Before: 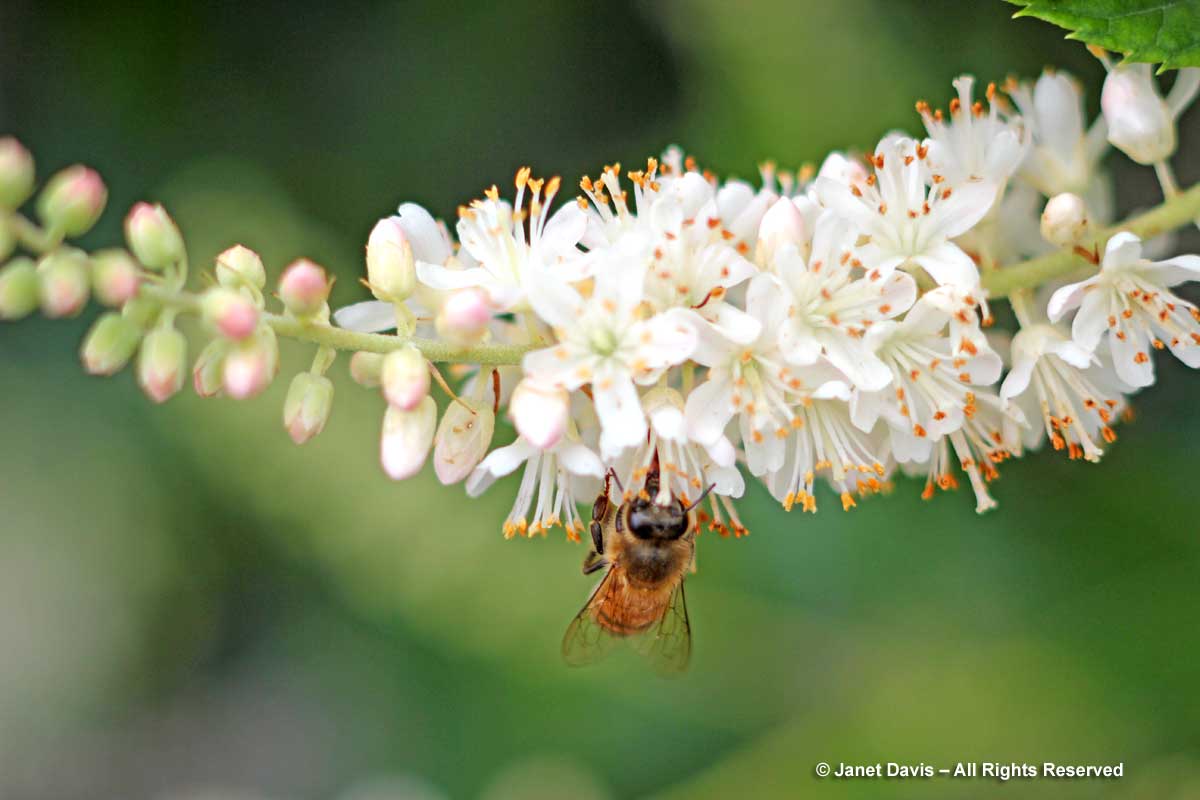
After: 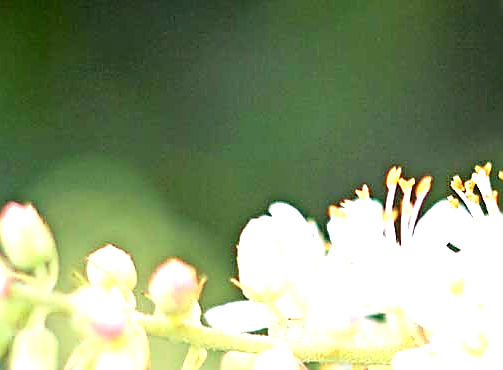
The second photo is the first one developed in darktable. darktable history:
crop and rotate: left 10.817%, top 0.062%, right 47.194%, bottom 53.626%
sharpen: radius 1.4, amount 1.25, threshold 0.7
exposure: black level correction 0, exposure 1.2 EV, compensate highlight preservation false
